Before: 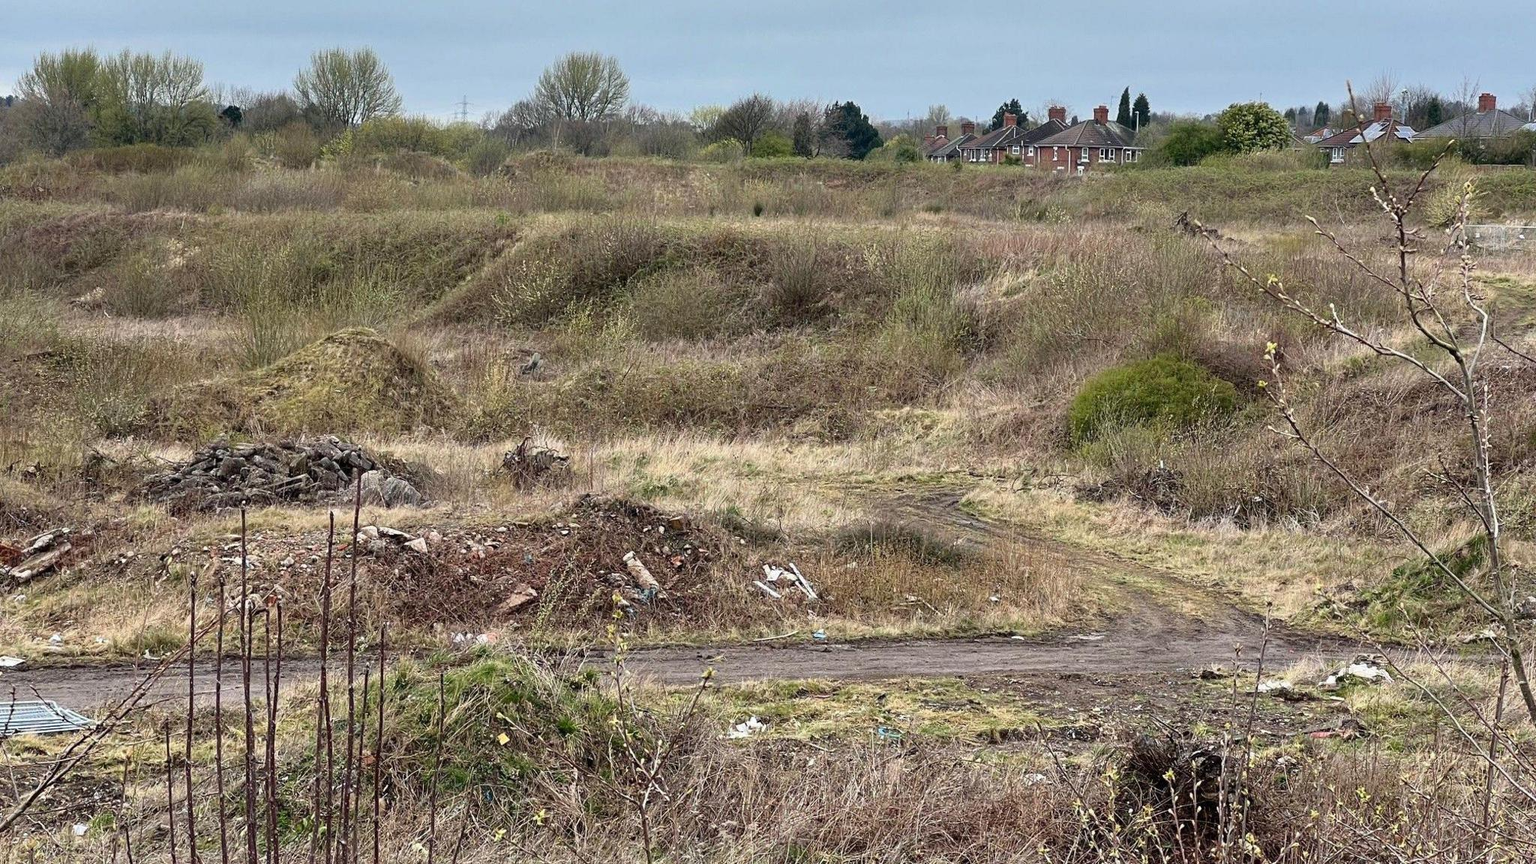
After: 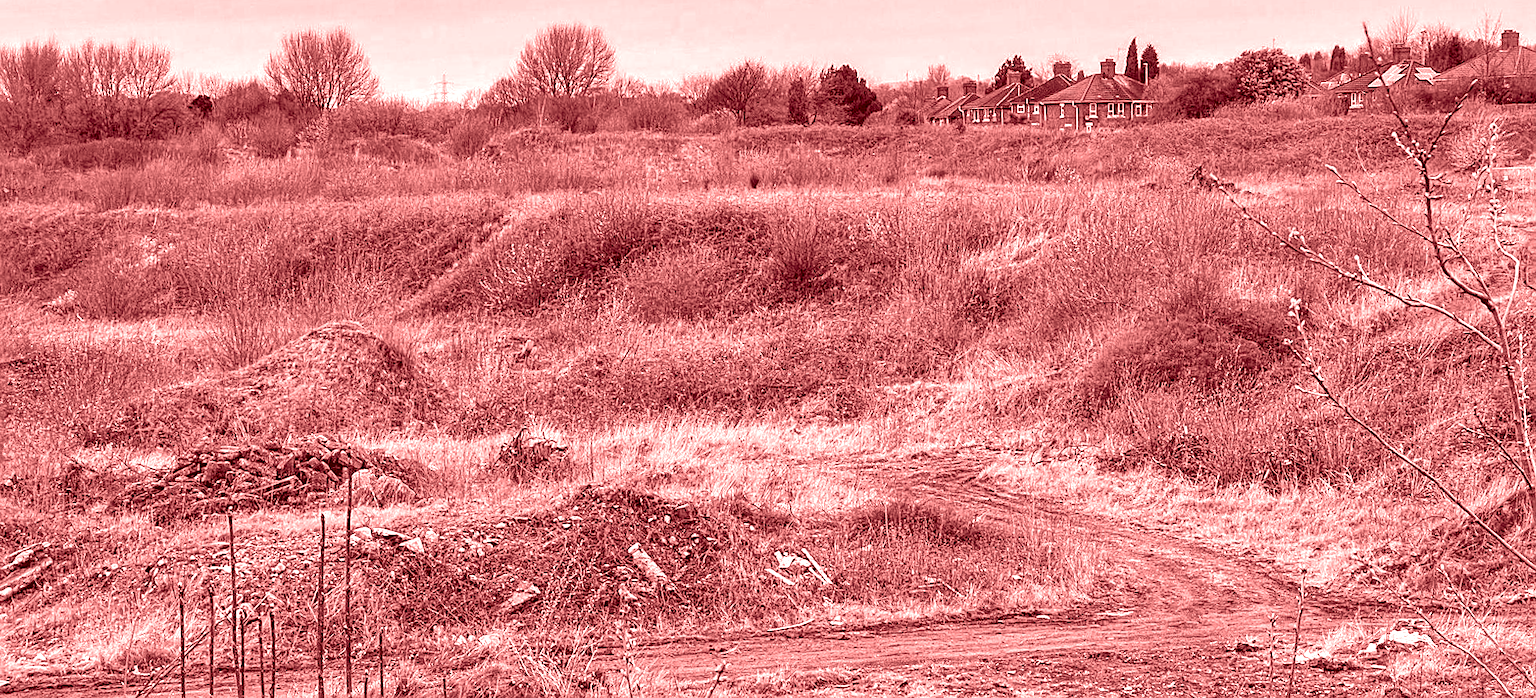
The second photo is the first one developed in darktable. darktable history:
colorize: saturation 60%, source mix 100%
crop: left 2.737%, top 7.287%, right 3.421%, bottom 20.179%
shadows and highlights: on, module defaults
rotate and perspective: rotation -2.29°, automatic cropping off
local contrast: highlights 60%, shadows 60%, detail 160%
color zones: curves: ch0 [(0, 0.613) (0.01, 0.613) (0.245, 0.448) (0.498, 0.529) (0.642, 0.665) (0.879, 0.777) (0.99, 0.613)]; ch1 [(0, 0.035) (0.121, 0.189) (0.259, 0.197) (0.415, 0.061) (0.589, 0.022) (0.732, 0.022) (0.857, 0.026) (0.991, 0.053)]
sharpen: on, module defaults
